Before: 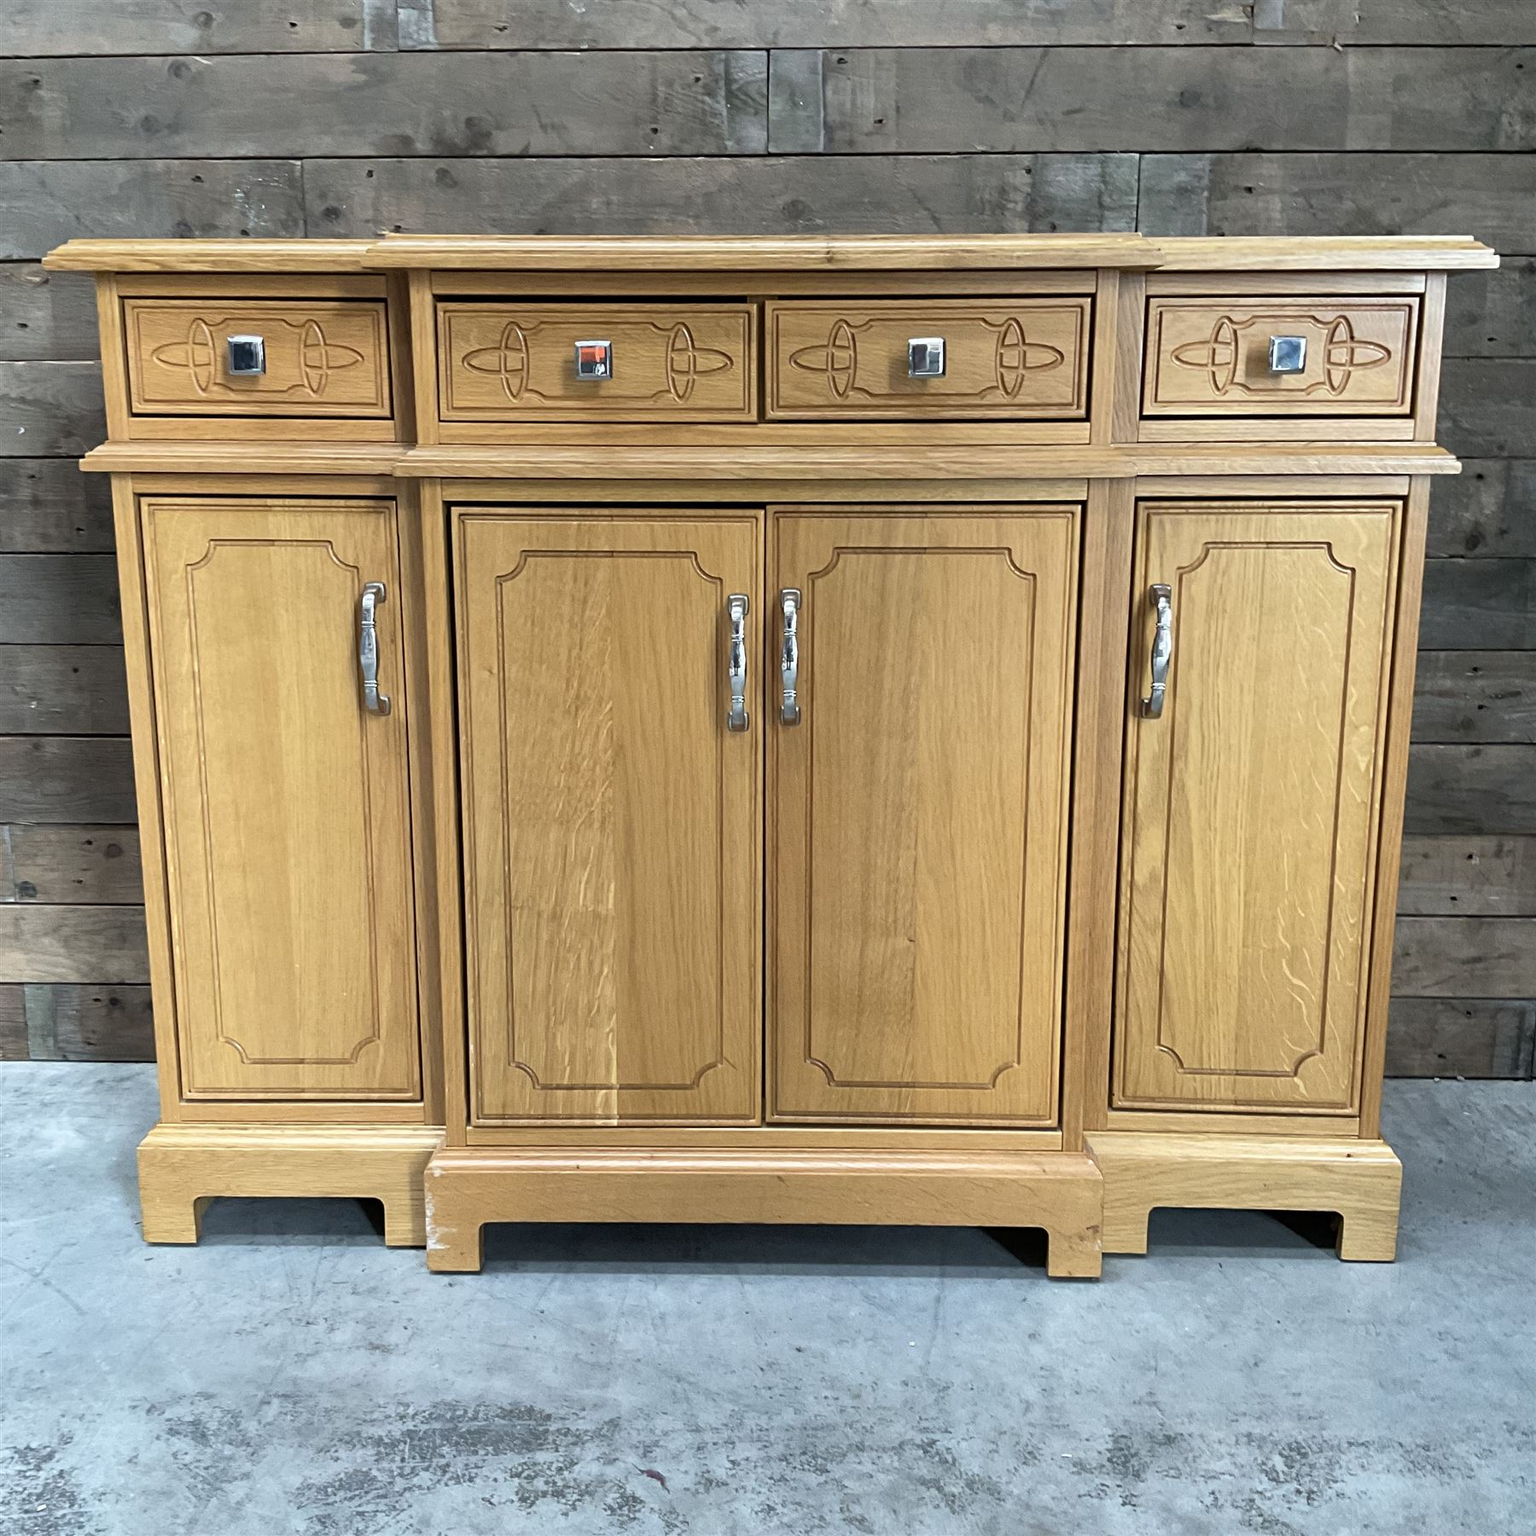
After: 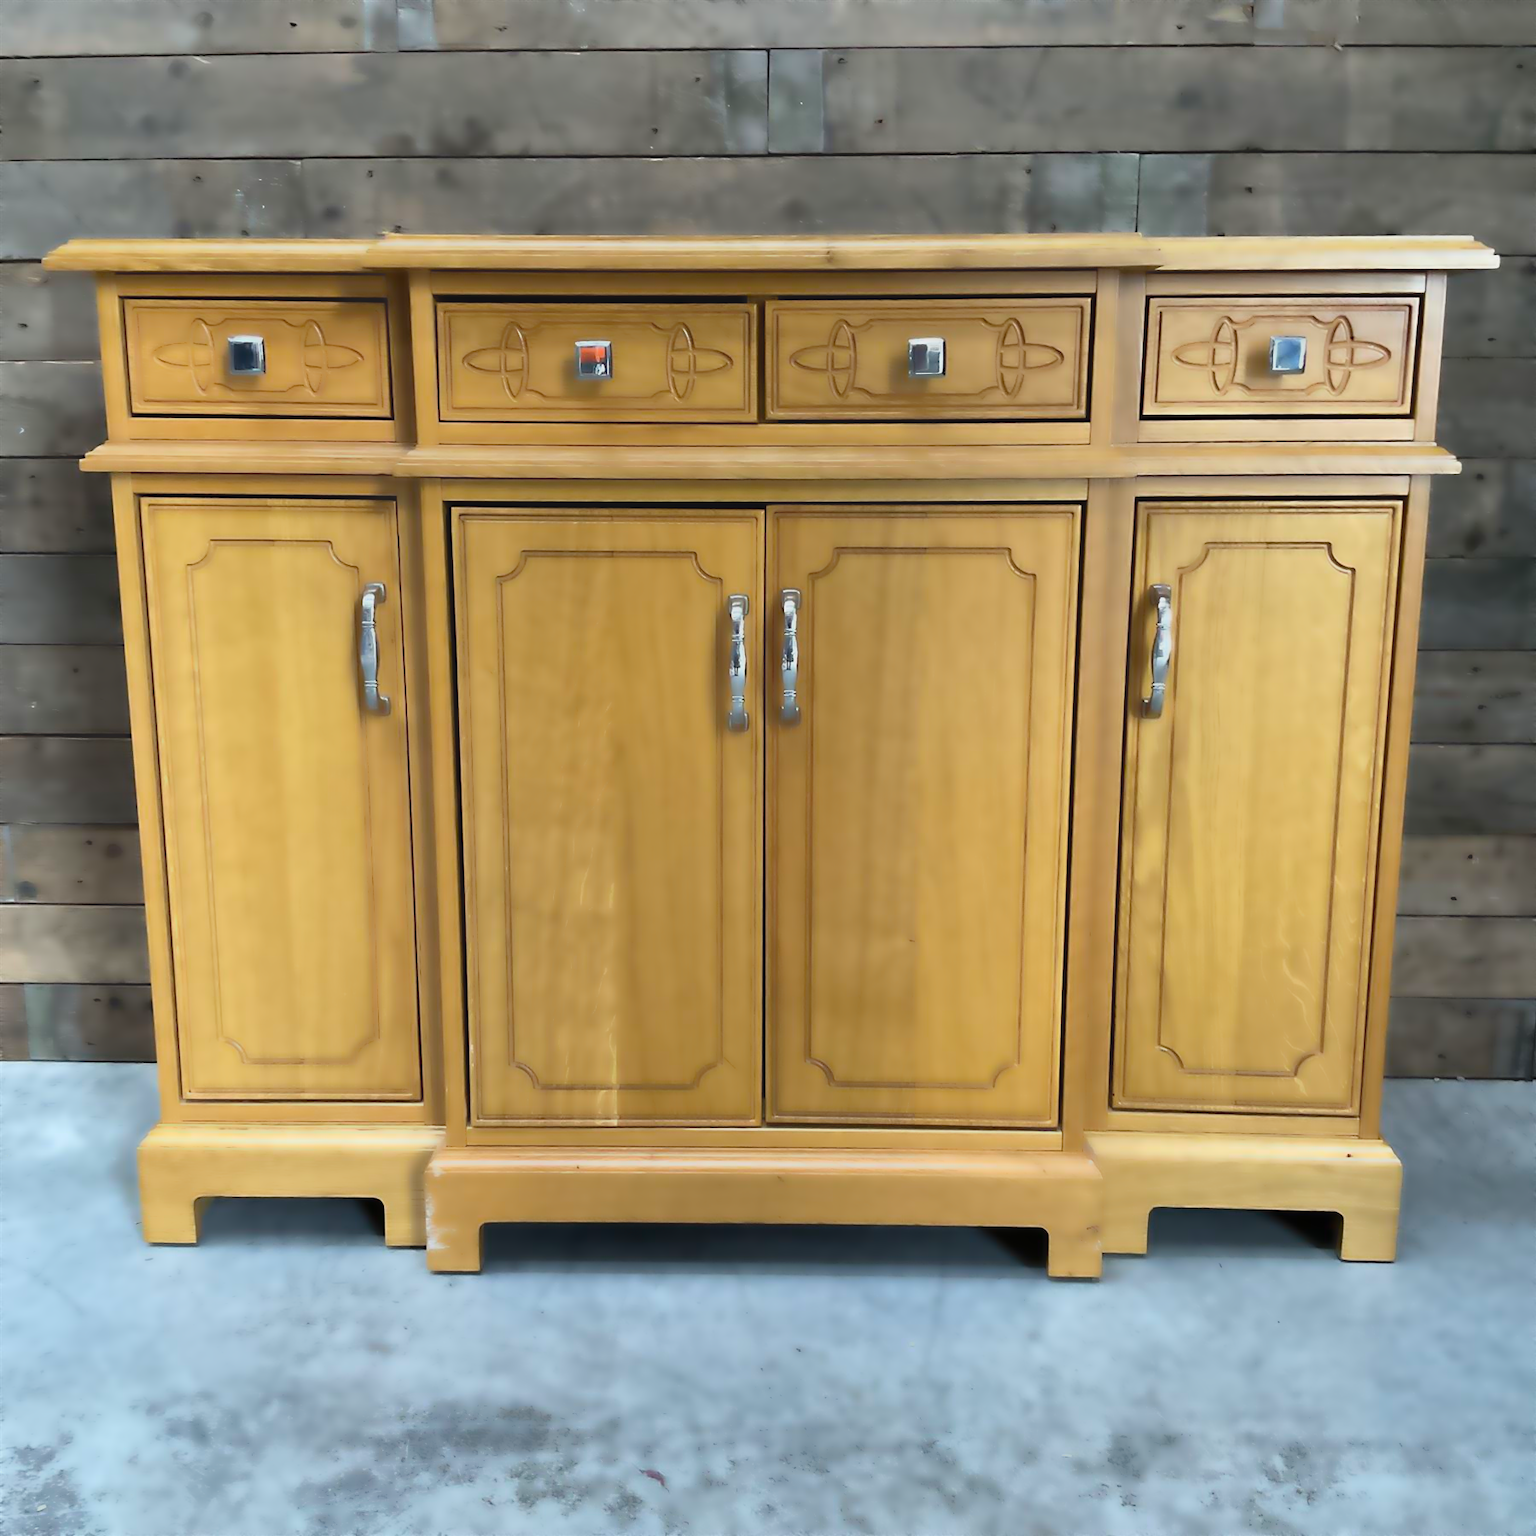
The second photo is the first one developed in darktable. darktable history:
lowpass: radius 4, soften with bilateral filter, unbound 0
color balance rgb: perceptual saturation grading › global saturation 20%, global vibrance 20%
